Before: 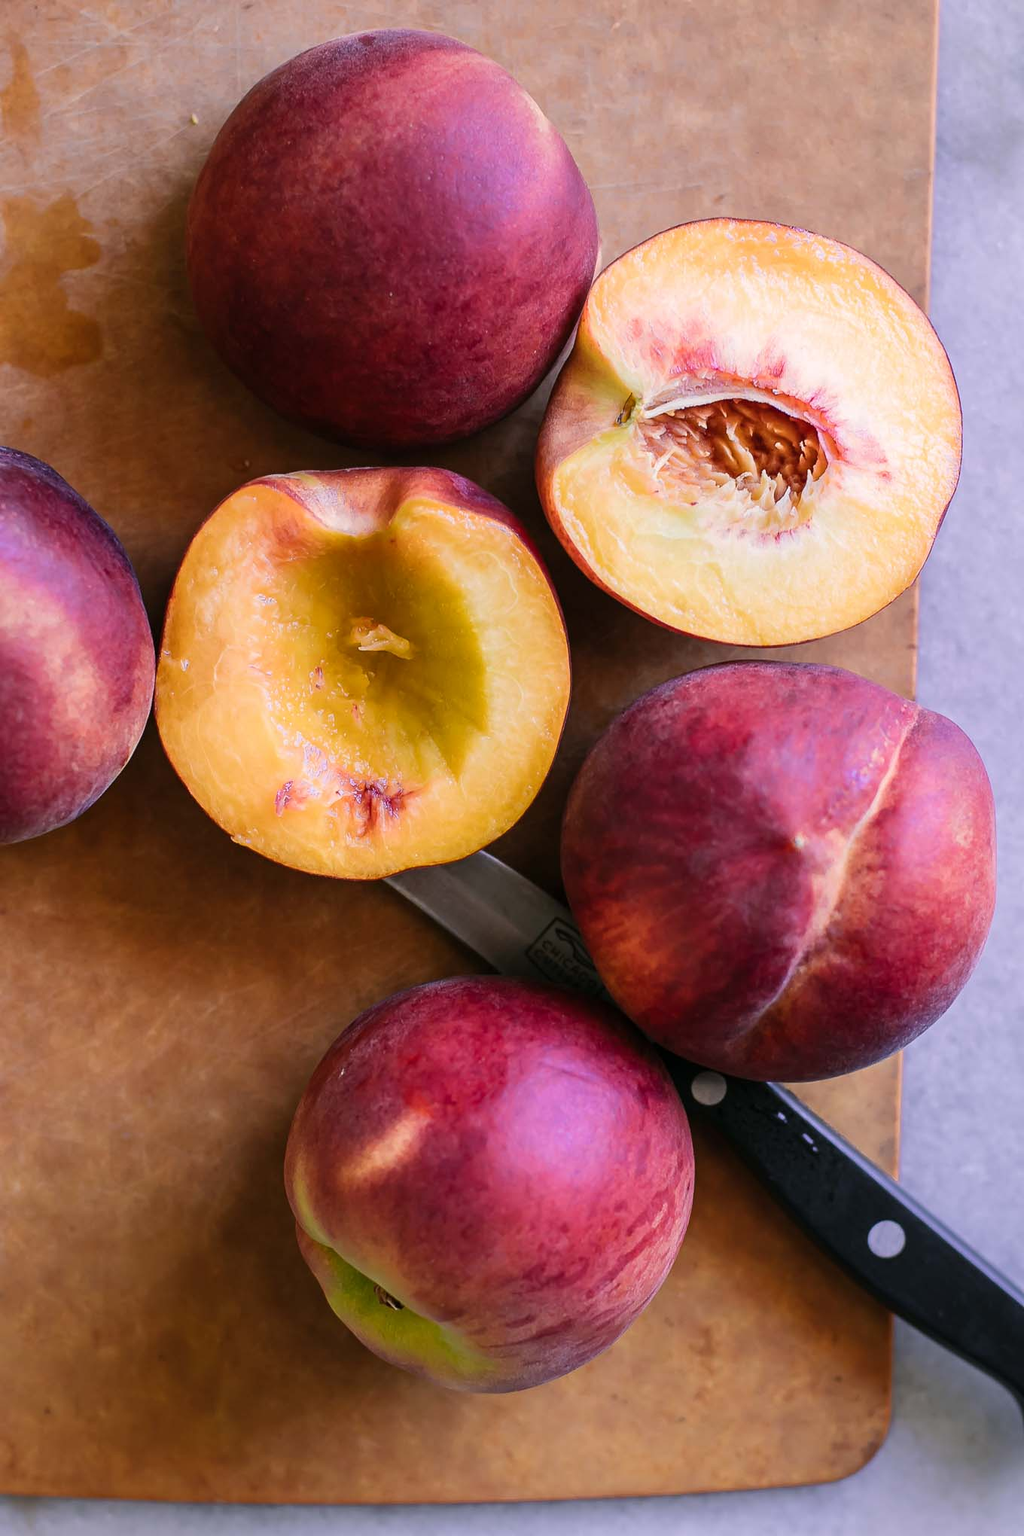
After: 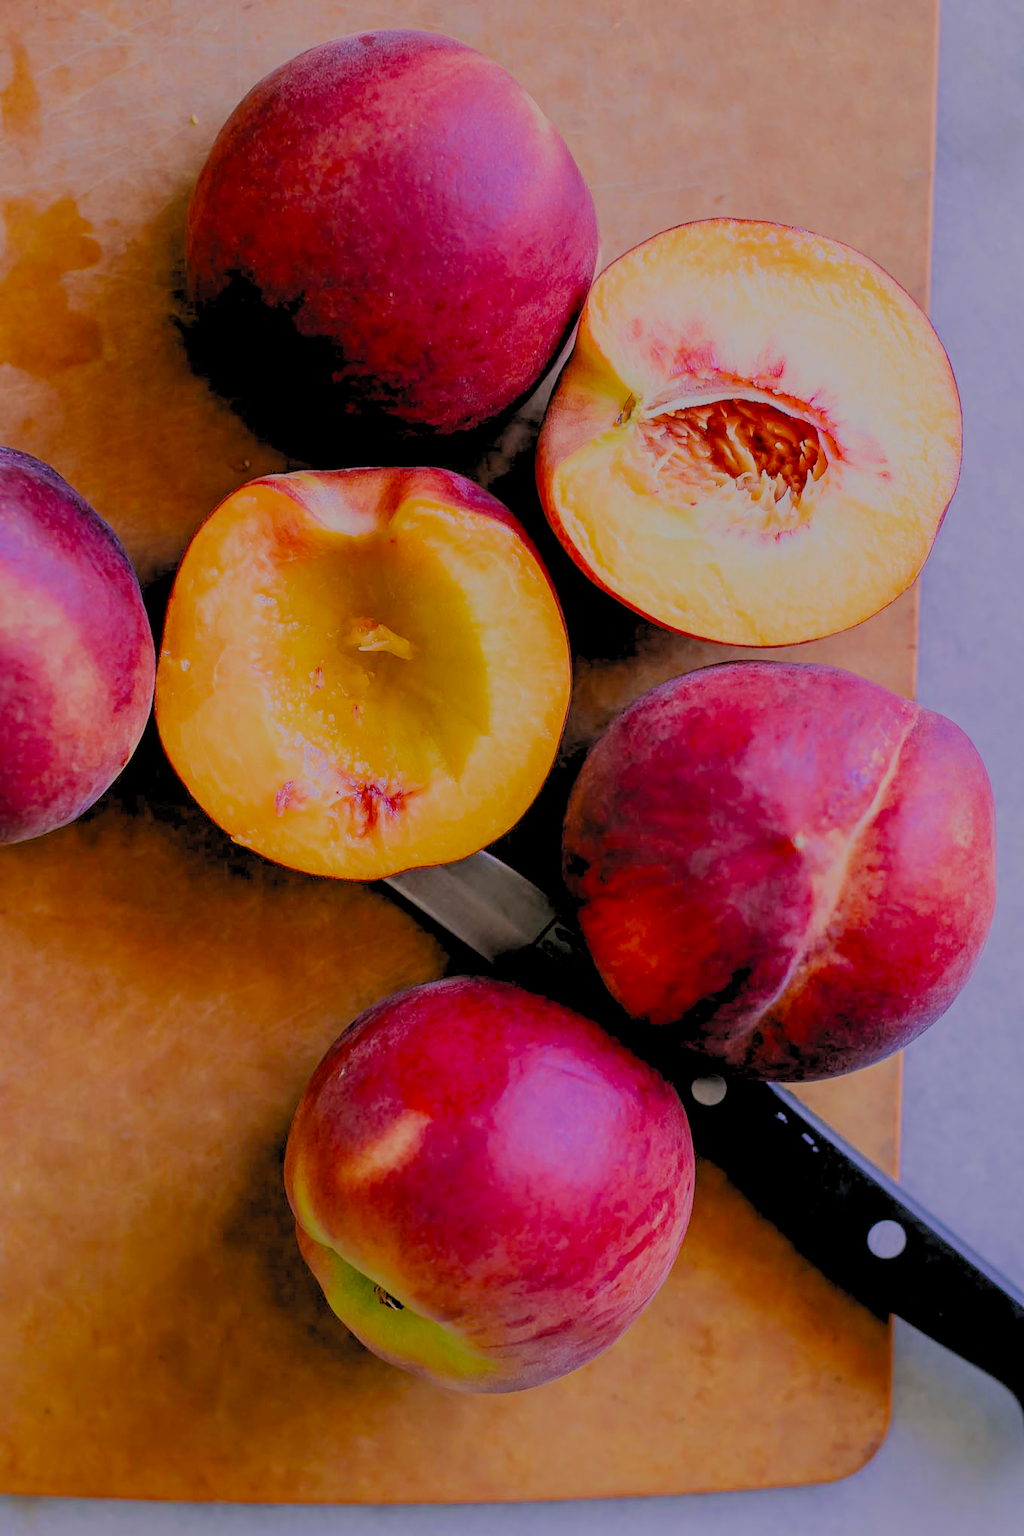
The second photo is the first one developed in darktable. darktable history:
rgb levels: preserve colors sum RGB, levels [[0.038, 0.433, 0.934], [0, 0.5, 1], [0, 0.5, 1]]
filmic rgb: white relative exposure 8 EV, threshold 3 EV, hardness 2.44, latitude 10.07%, contrast 0.72, highlights saturation mix 10%, shadows ↔ highlights balance 1.38%, color science v4 (2020), enable highlight reconstruction true
